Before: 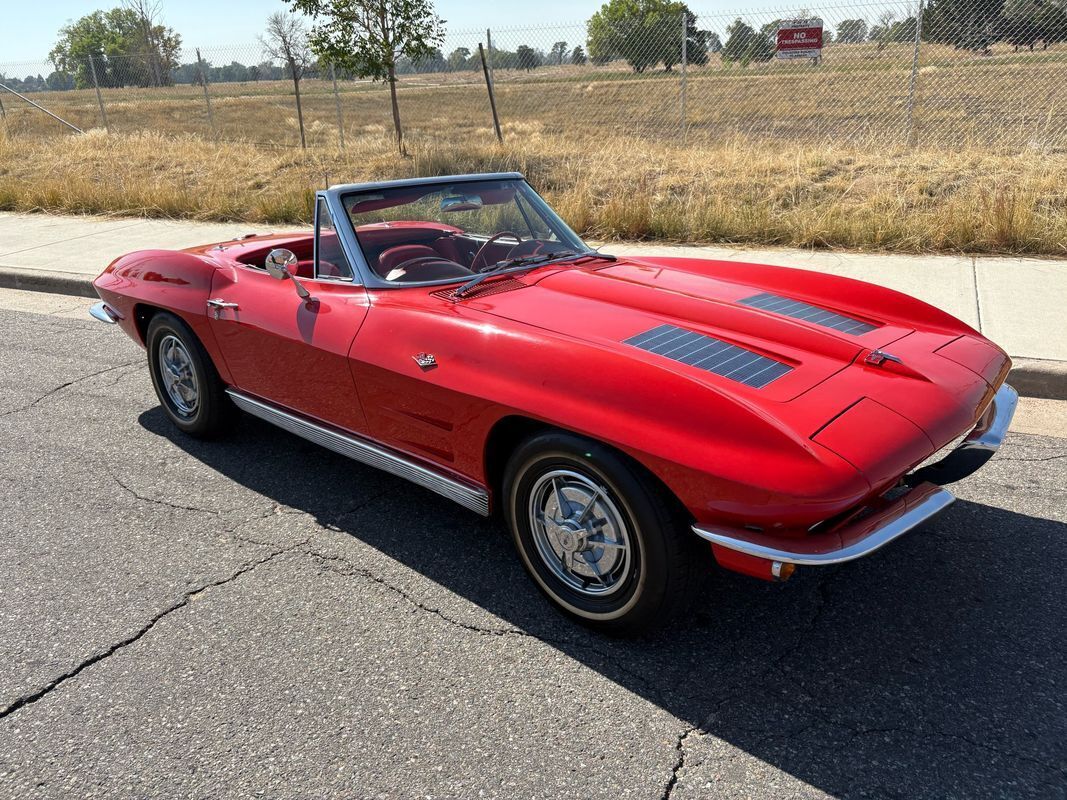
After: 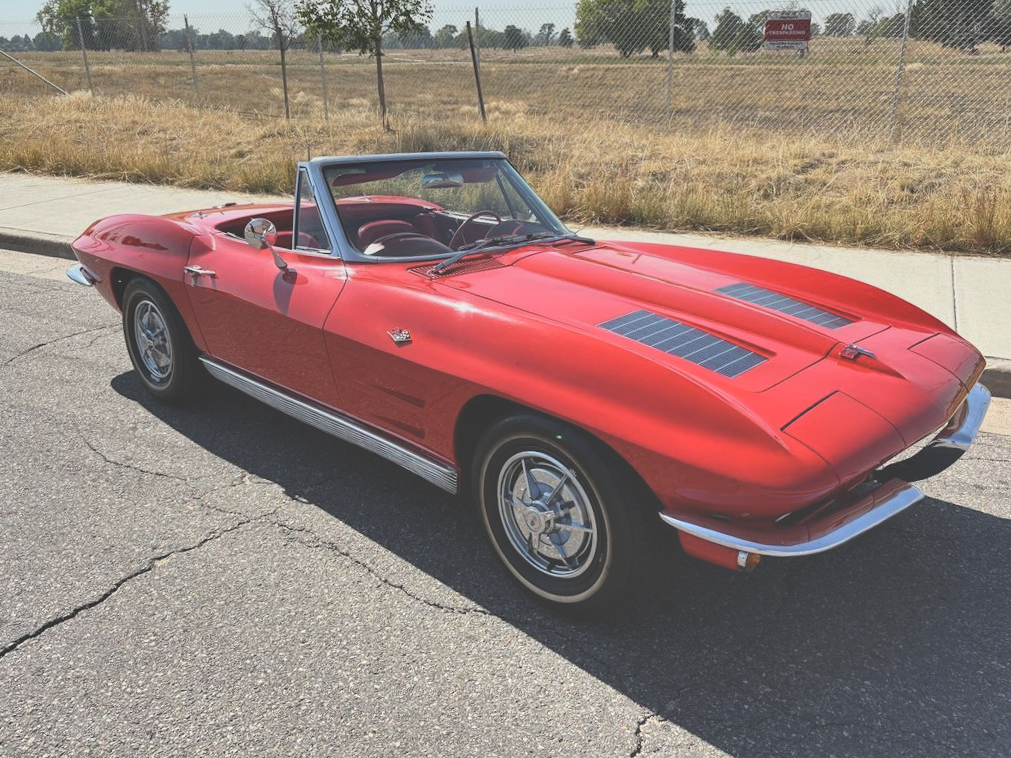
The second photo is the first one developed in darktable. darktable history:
exposure: black level correction -0.025, exposure -0.117 EV, compensate highlight preservation false
crop and rotate: angle -2.38°
contrast brightness saturation: contrast 0.14, brightness 0.21
graduated density: on, module defaults
shadows and highlights: soften with gaussian
